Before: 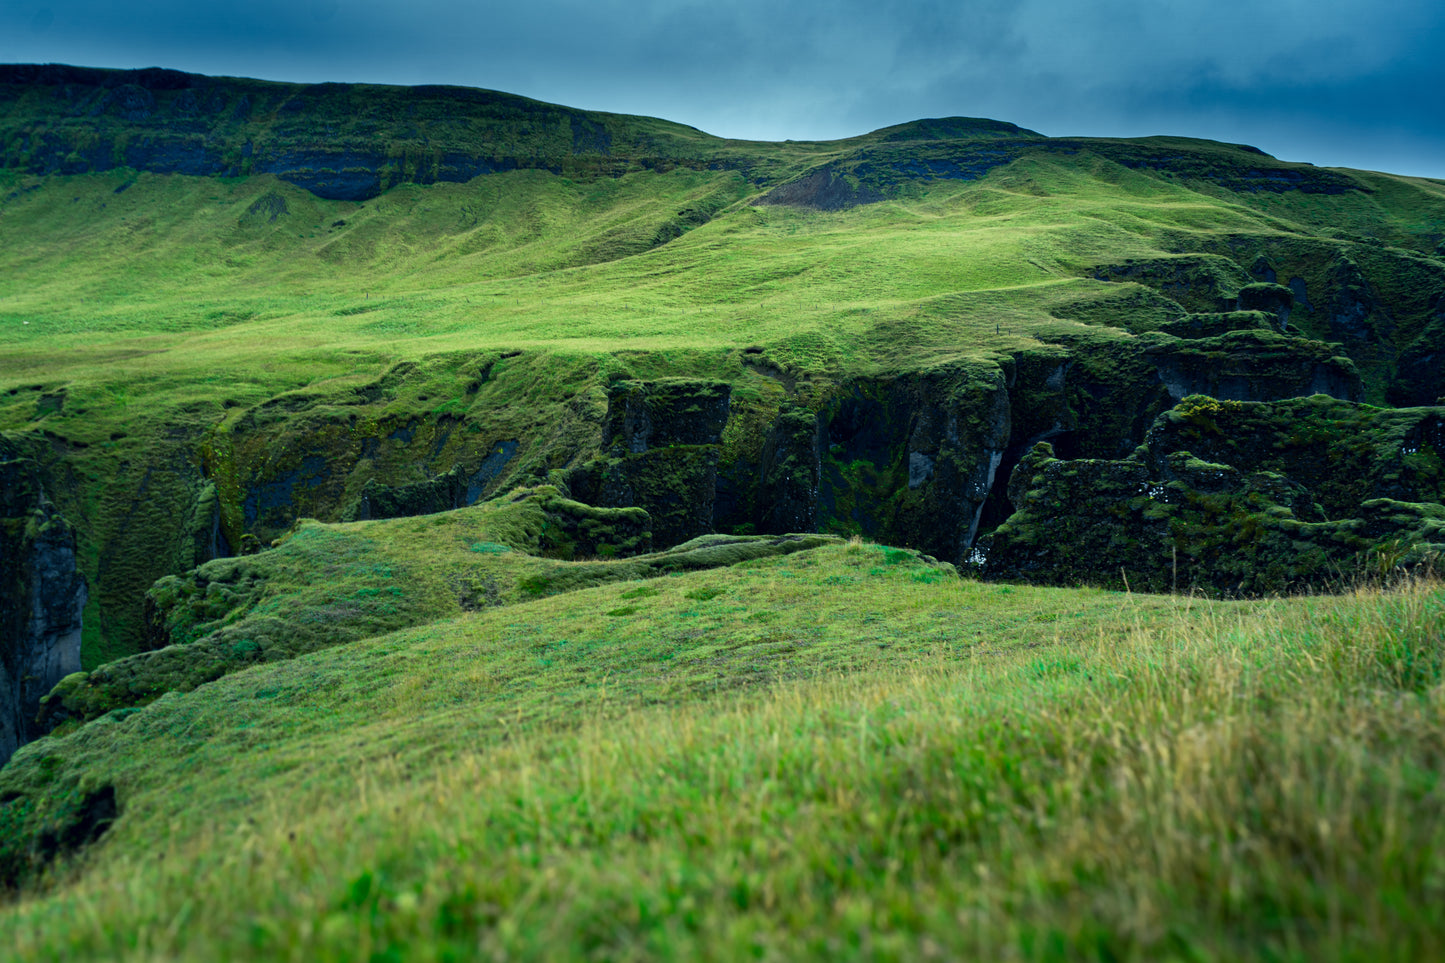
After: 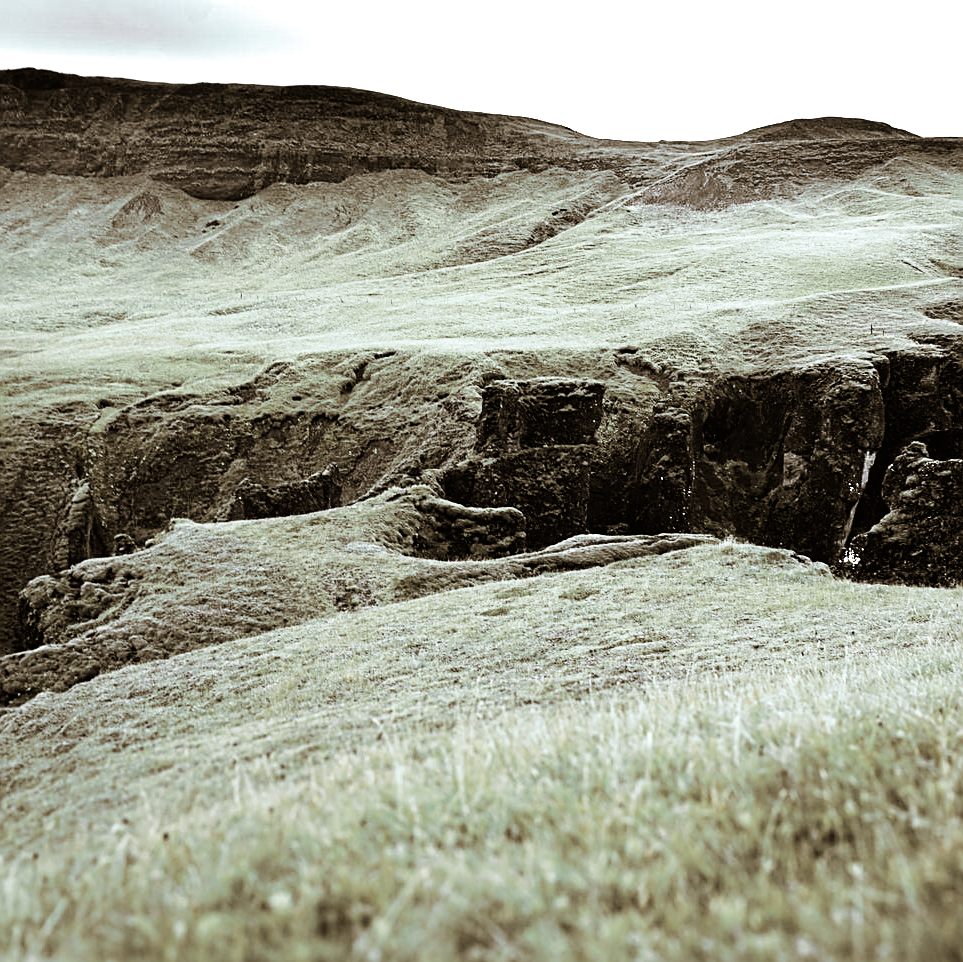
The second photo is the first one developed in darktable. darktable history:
crop and rotate: left 8.786%, right 24.548%
color zones: curves: ch0 [(0, 0.613) (0.01, 0.613) (0.245, 0.448) (0.498, 0.529) (0.642, 0.665) (0.879, 0.777) (0.99, 0.613)]; ch1 [(0, 0.035) (0.121, 0.189) (0.259, 0.197) (0.415, 0.061) (0.589, 0.022) (0.732, 0.022) (0.857, 0.026) (0.991, 0.053)]
base curve: curves: ch0 [(0, 0) (0.007, 0.004) (0.027, 0.03) (0.046, 0.07) (0.207, 0.54) (0.442, 0.872) (0.673, 0.972) (1, 1)], preserve colors none
color correction: highlights a* -2.24, highlights b* -18.1
sharpen: on, module defaults
split-toning: shadows › hue 37.98°, highlights › hue 185.58°, balance -55.261
